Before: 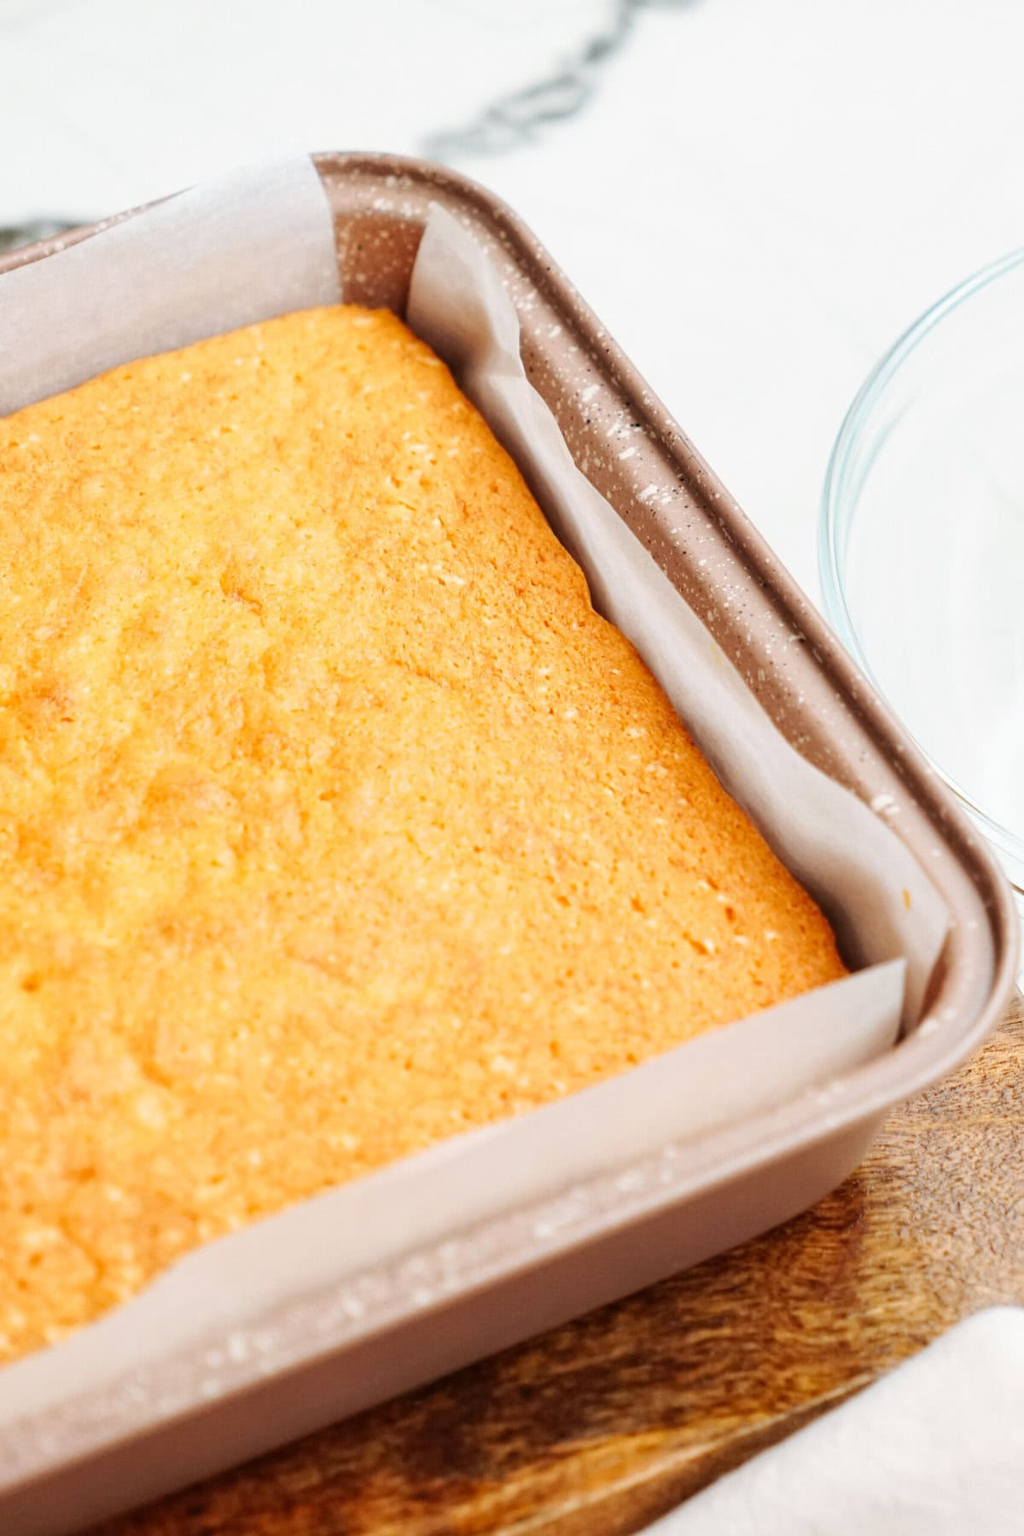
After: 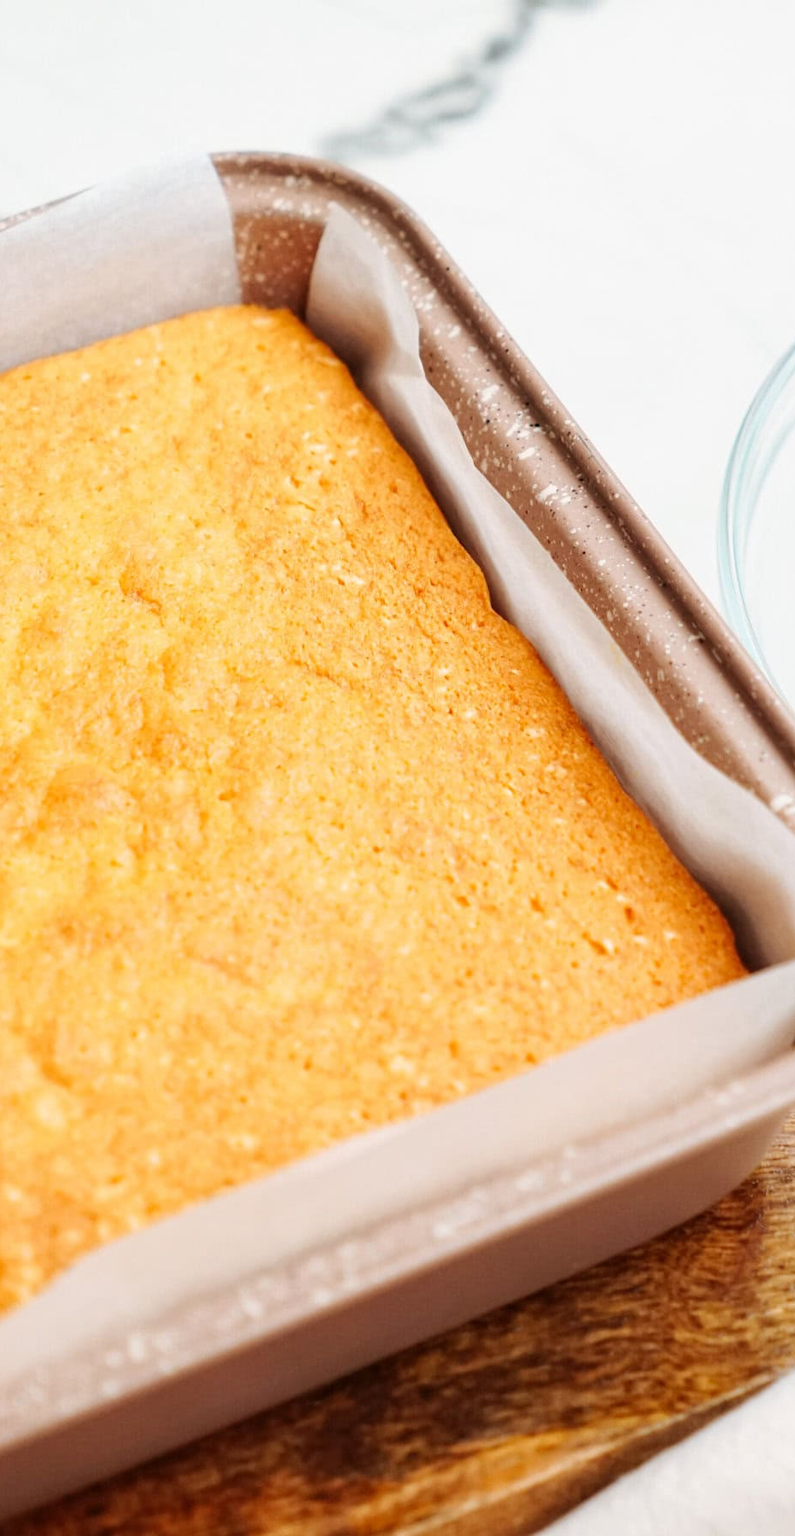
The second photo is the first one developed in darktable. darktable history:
crop: left 9.859%, right 12.472%
